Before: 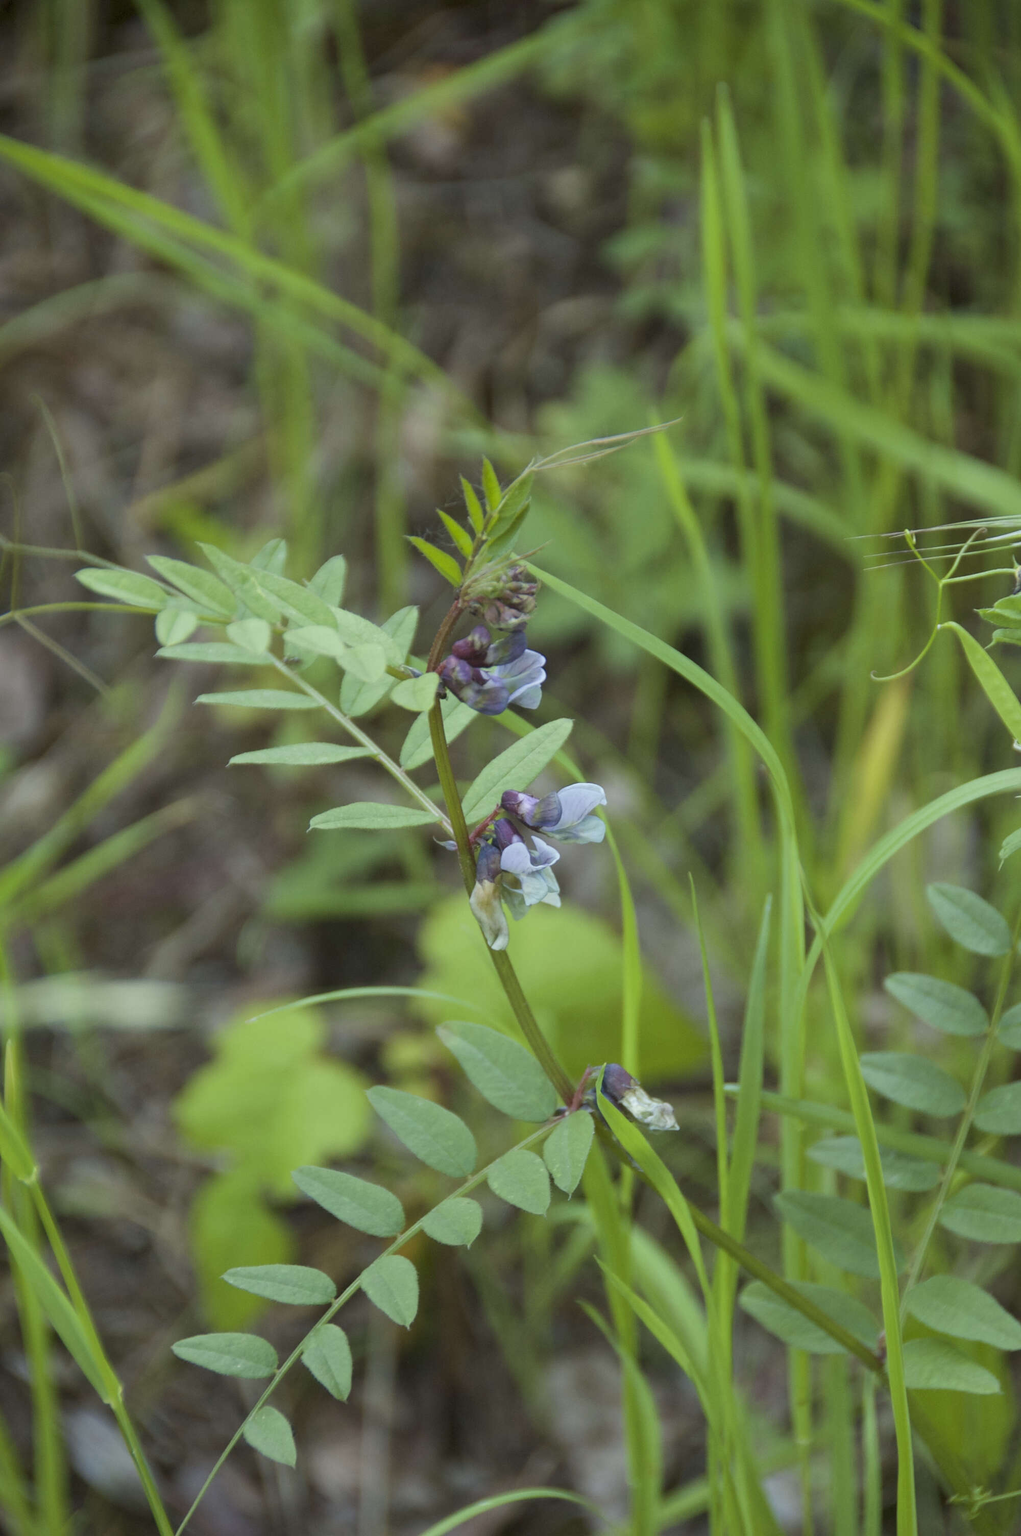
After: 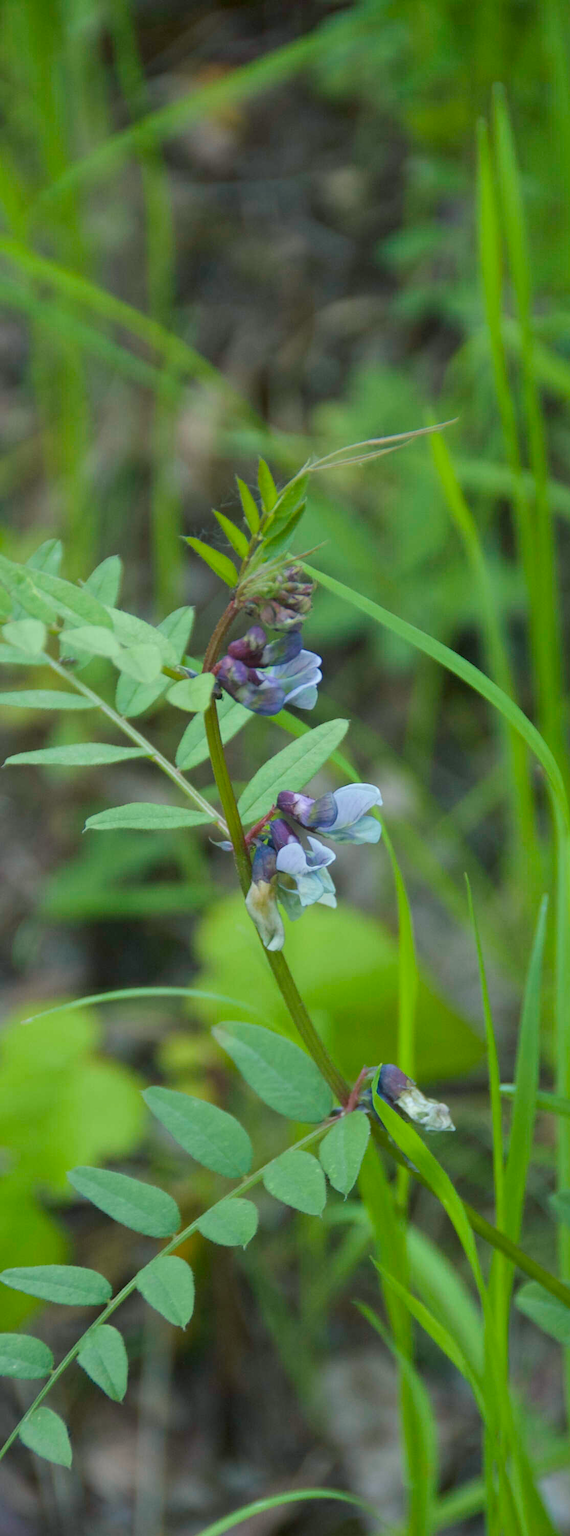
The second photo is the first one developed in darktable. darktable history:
color balance rgb: shadows lift › chroma 5.297%, shadows lift › hue 238.83°, perceptual saturation grading › global saturation 17.199%, global vibrance 9.206%
crop: left 22.002%, right 22.1%, bottom 0.01%
